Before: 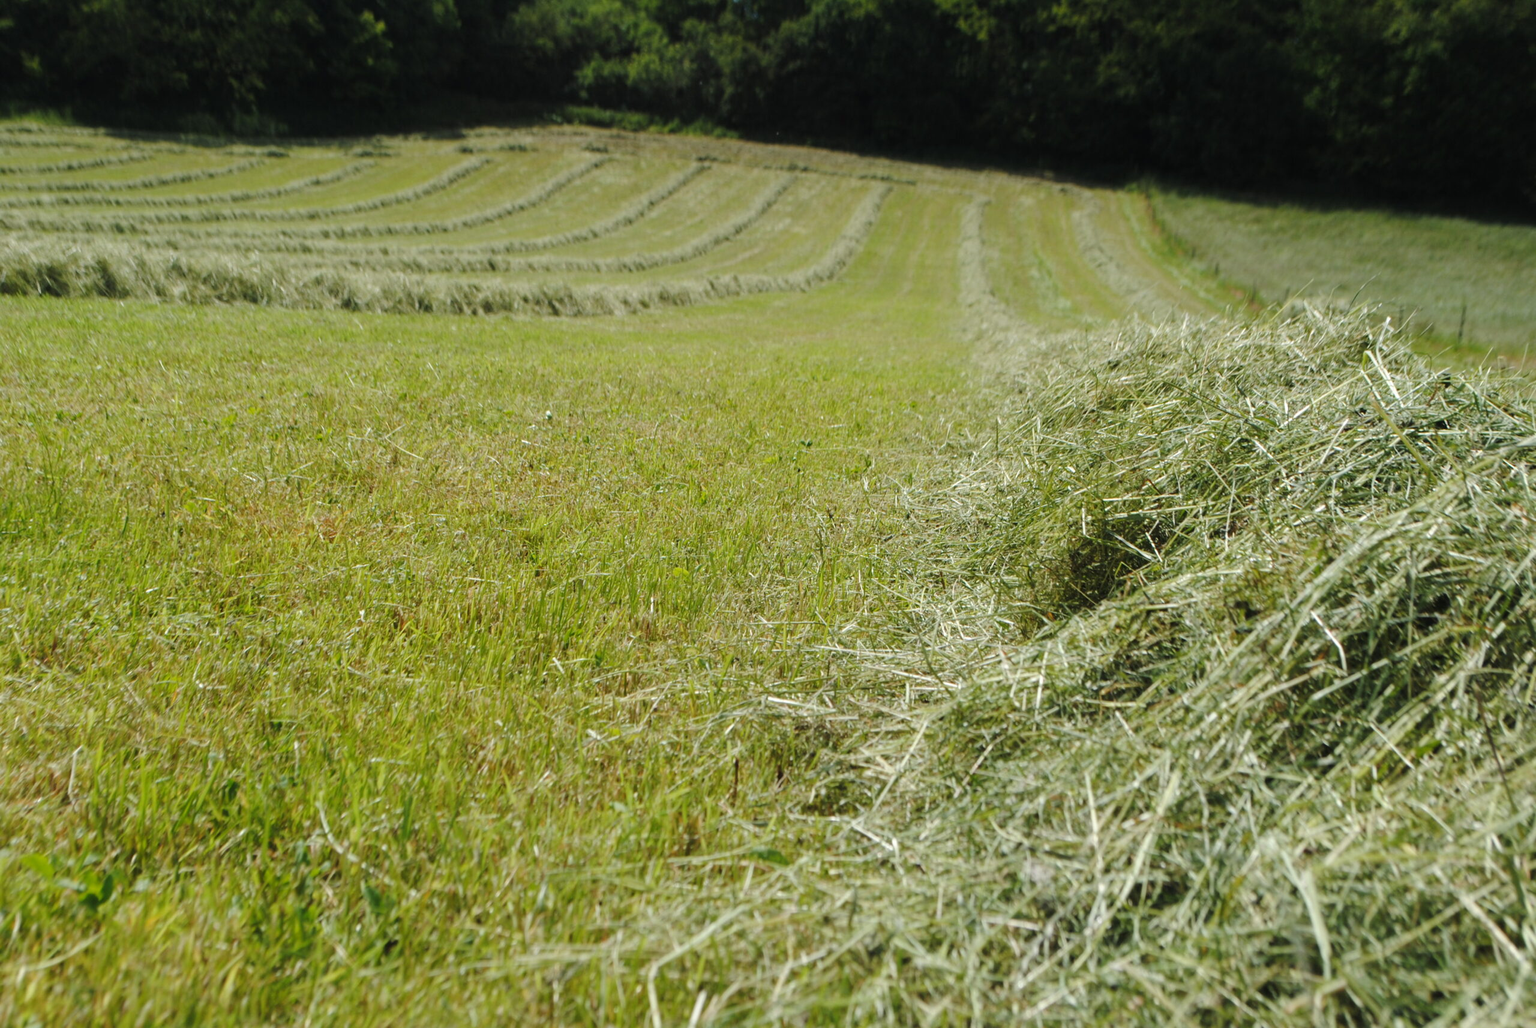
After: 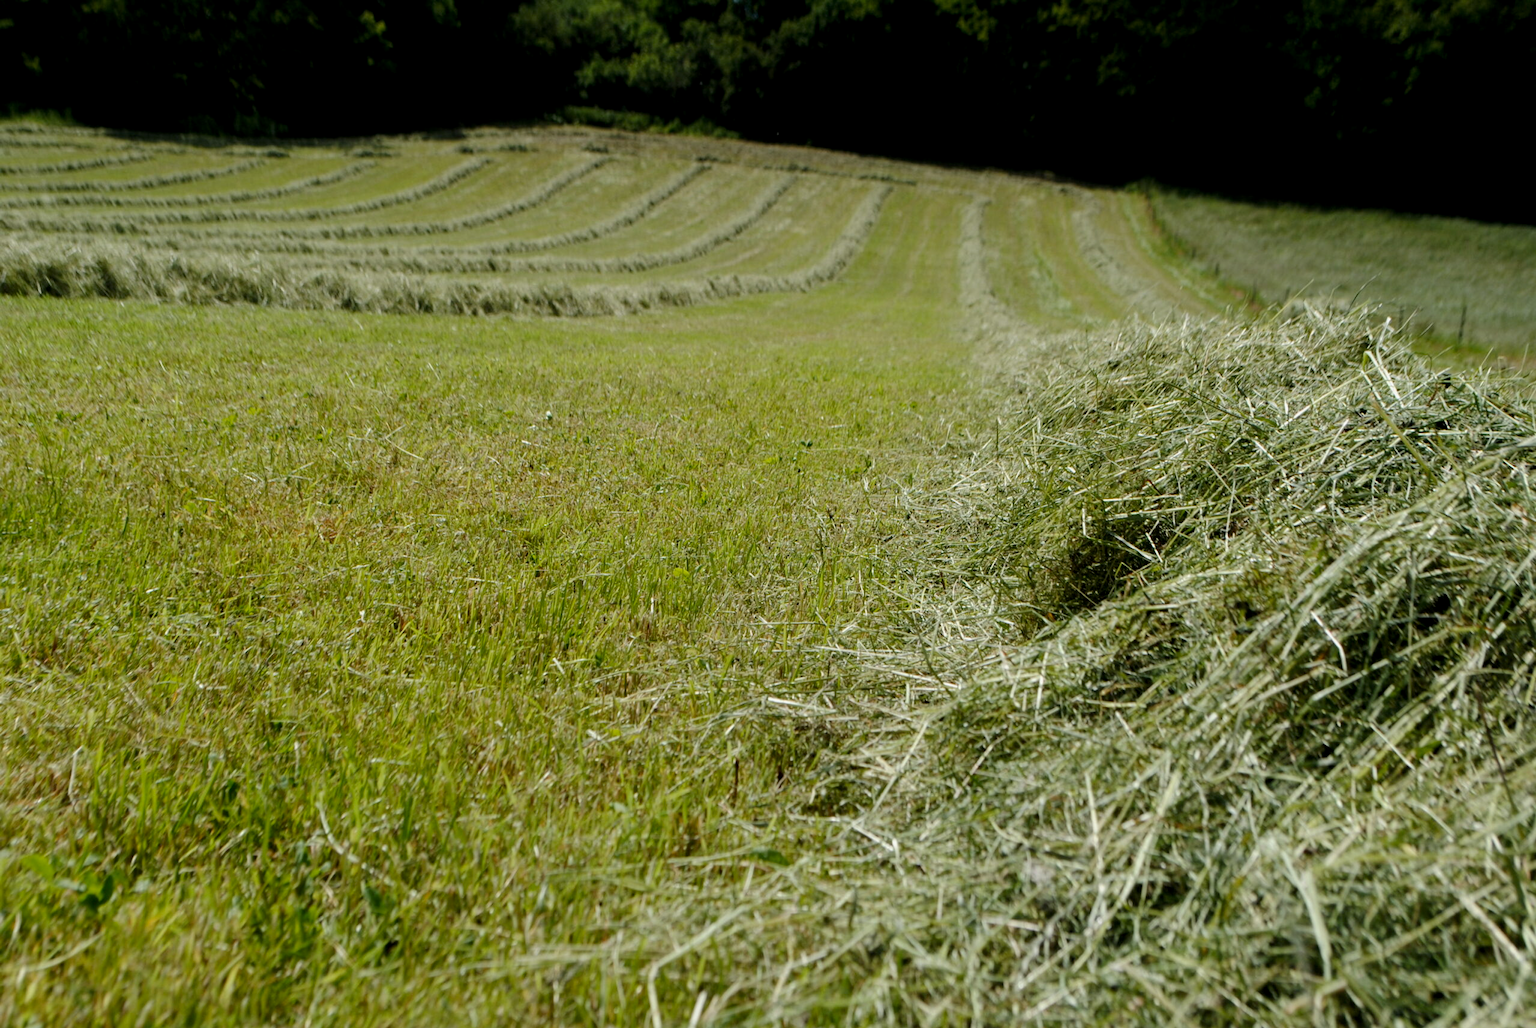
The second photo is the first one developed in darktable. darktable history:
tone equalizer: -8 EV -0.417 EV, -7 EV -0.389 EV, -6 EV -0.333 EV, -5 EV -0.222 EV, -3 EV 0.222 EV, -2 EV 0.333 EV, -1 EV 0.389 EV, +0 EV 0.417 EV, edges refinement/feathering 500, mask exposure compensation -1.57 EV, preserve details no
exposure: black level correction 0.011, exposure -0.478 EV, compensate highlight preservation false
